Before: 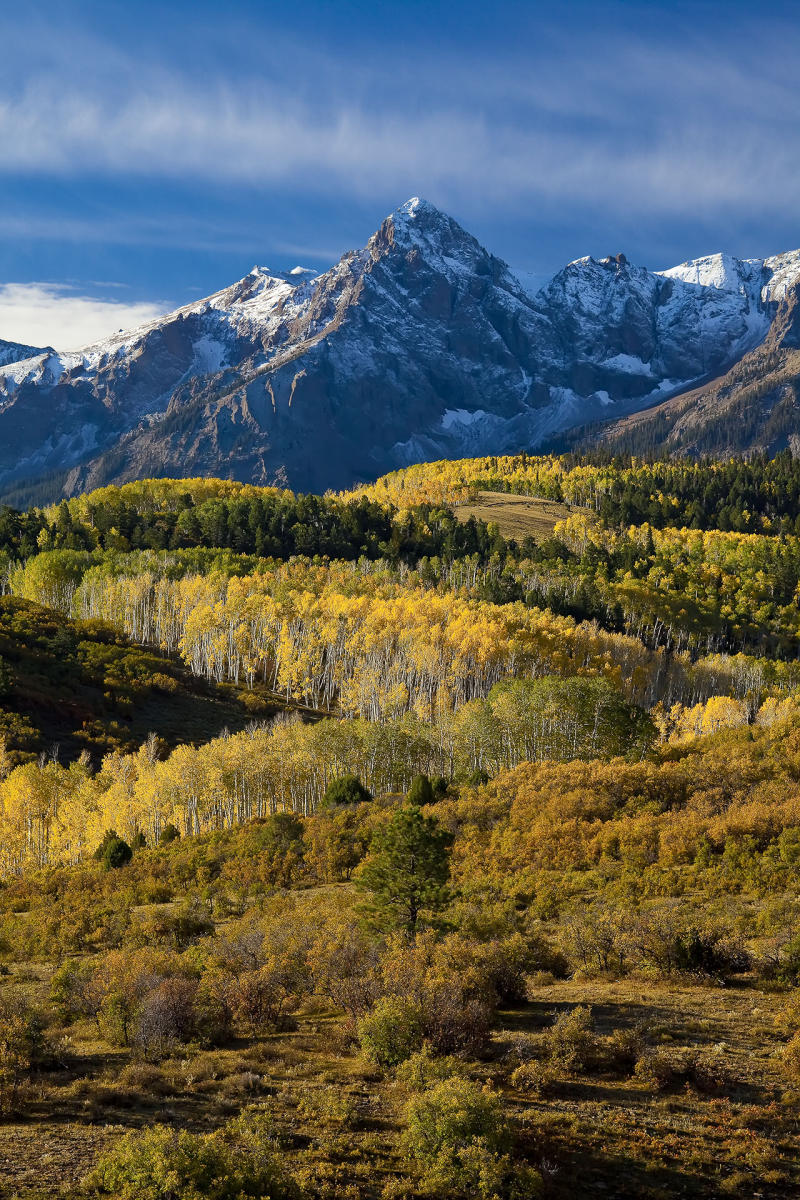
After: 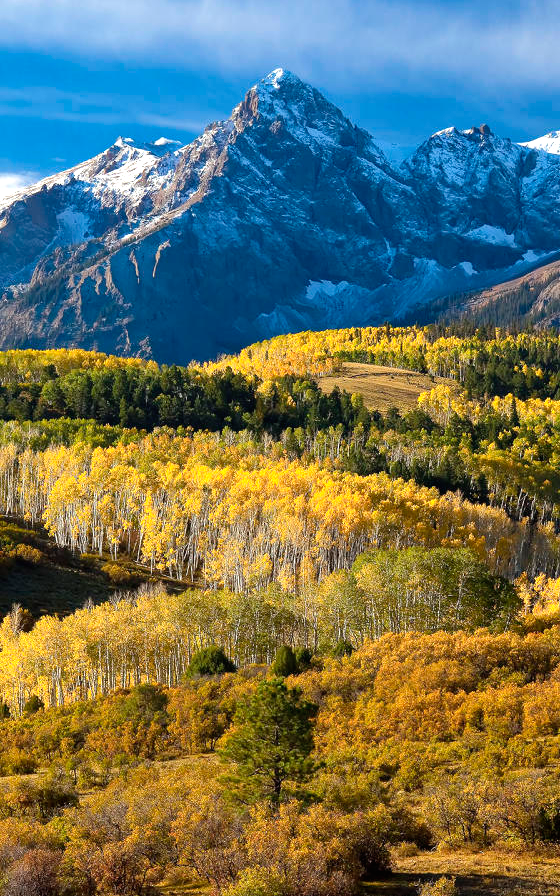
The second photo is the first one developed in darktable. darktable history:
crop and rotate: left 17.018%, top 10.824%, right 12.946%, bottom 14.487%
local contrast: mode bilateral grid, contrast 99, coarseness 99, detail 91%, midtone range 0.2
exposure: exposure 0.601 EV, compensate highlight preservation false
